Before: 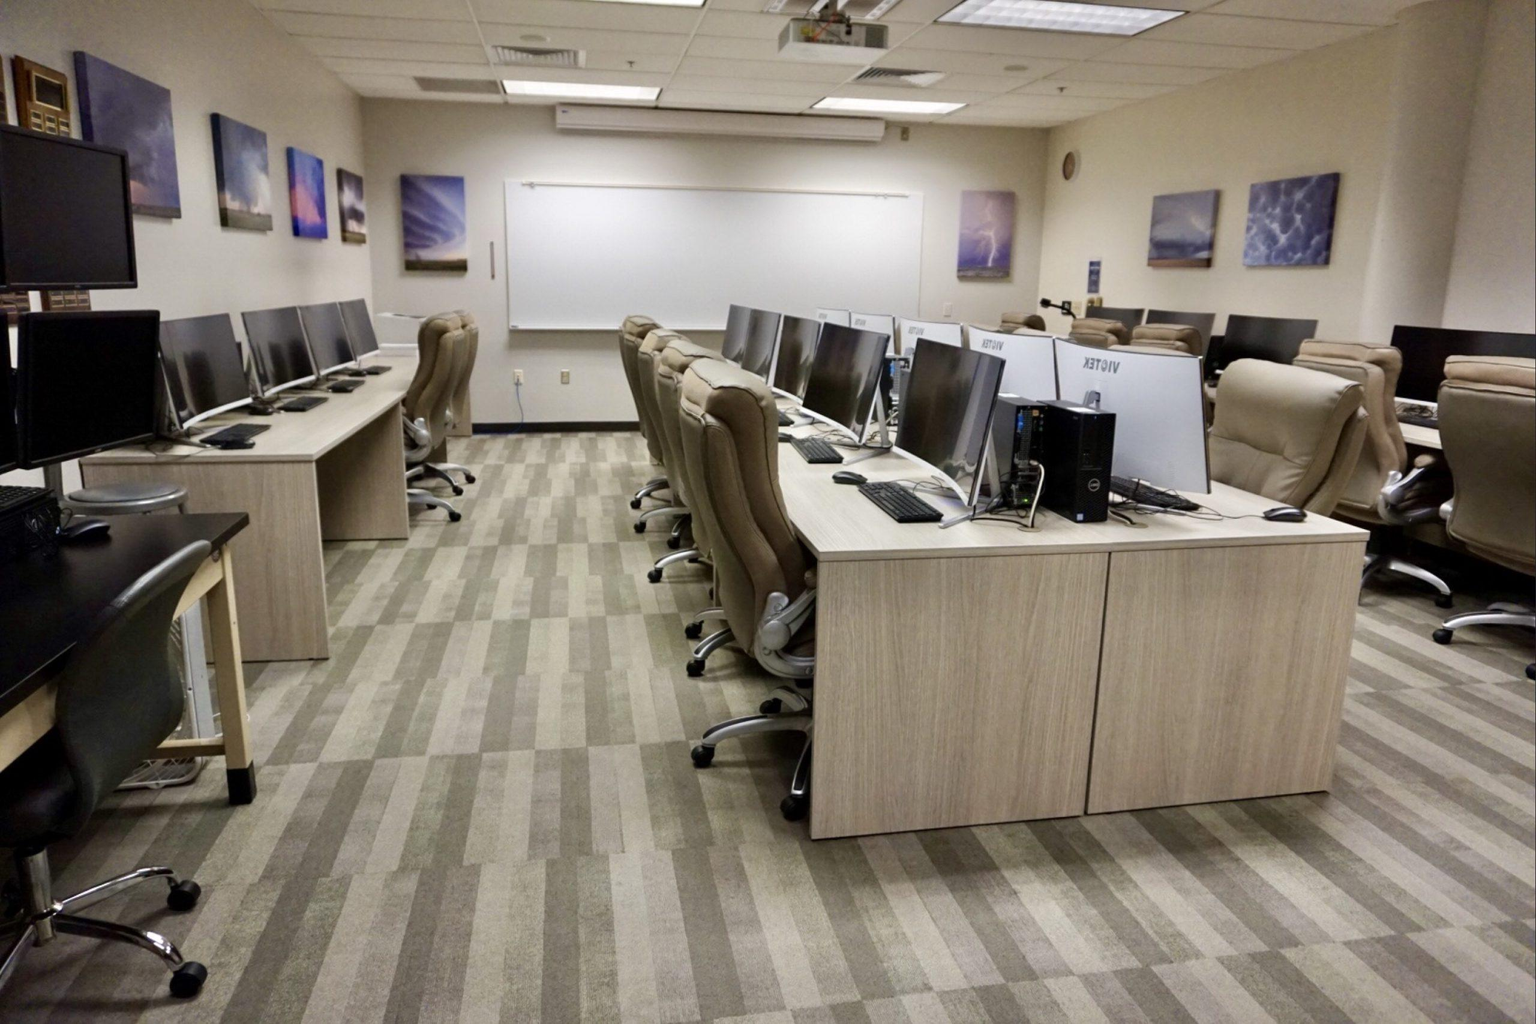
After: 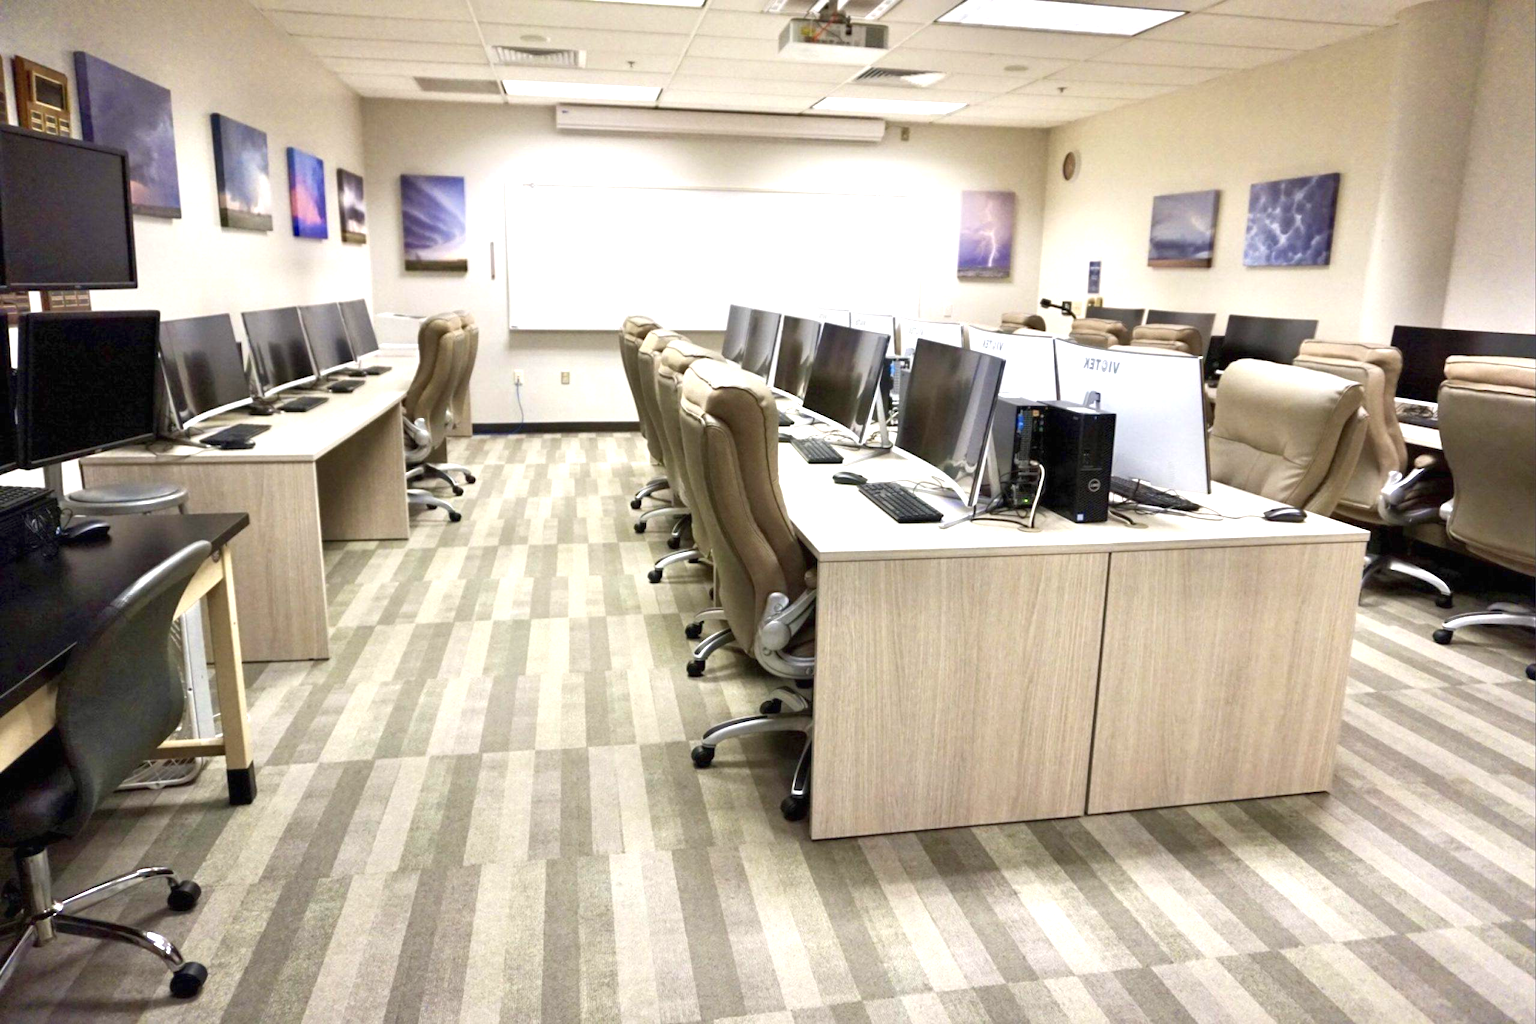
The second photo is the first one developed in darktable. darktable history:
exposure: black level correction 0, exposure 1.1 EV, compensate exposure bias true, compensate highlight preservation false
shadows and highlights: shadows 43.06, highlights 6.94
